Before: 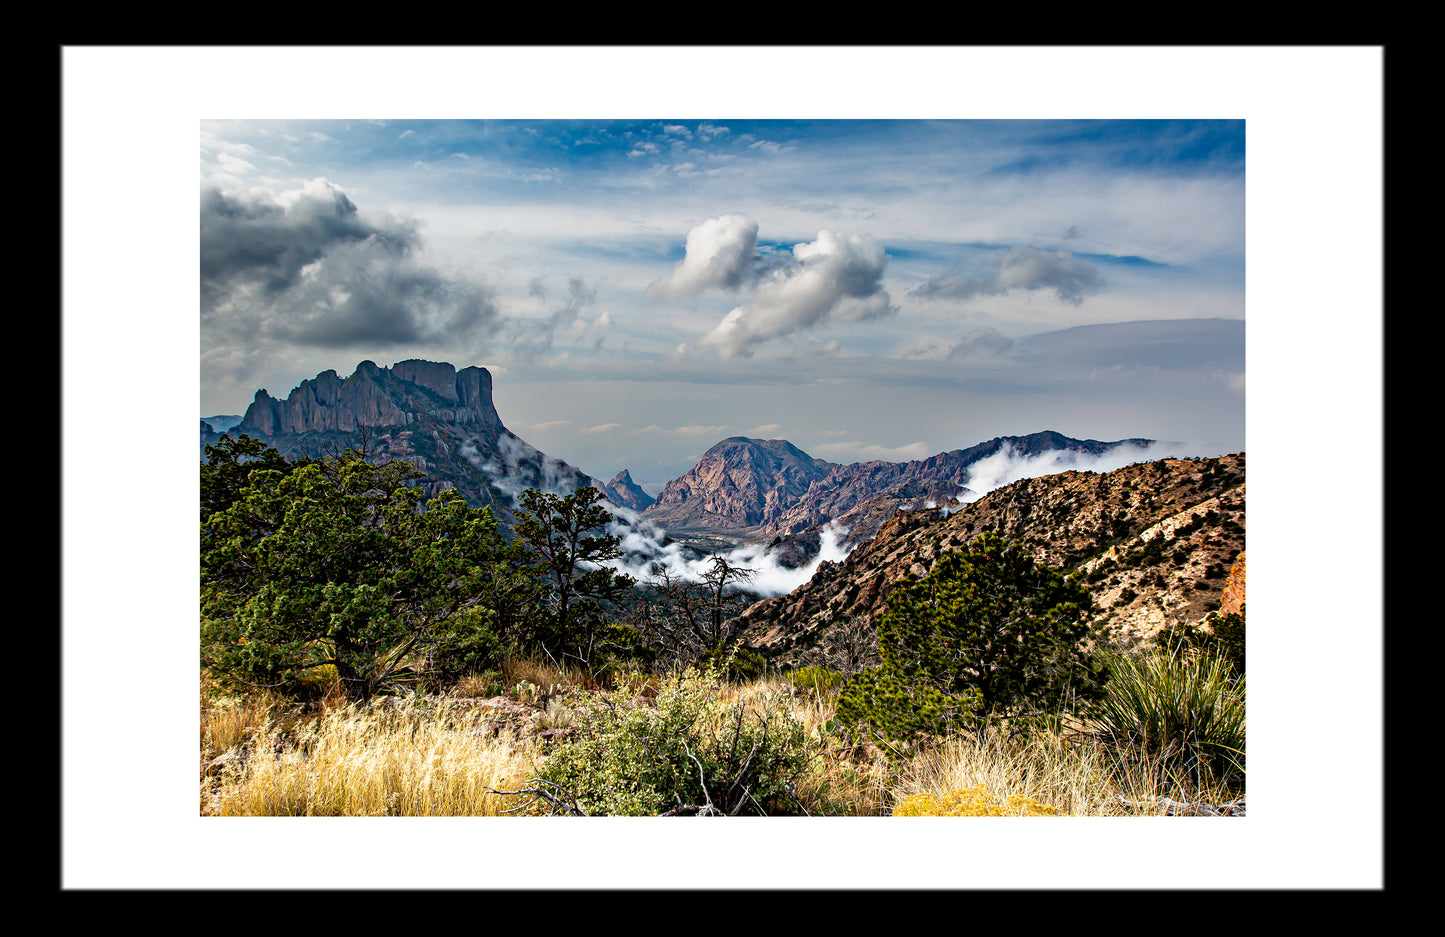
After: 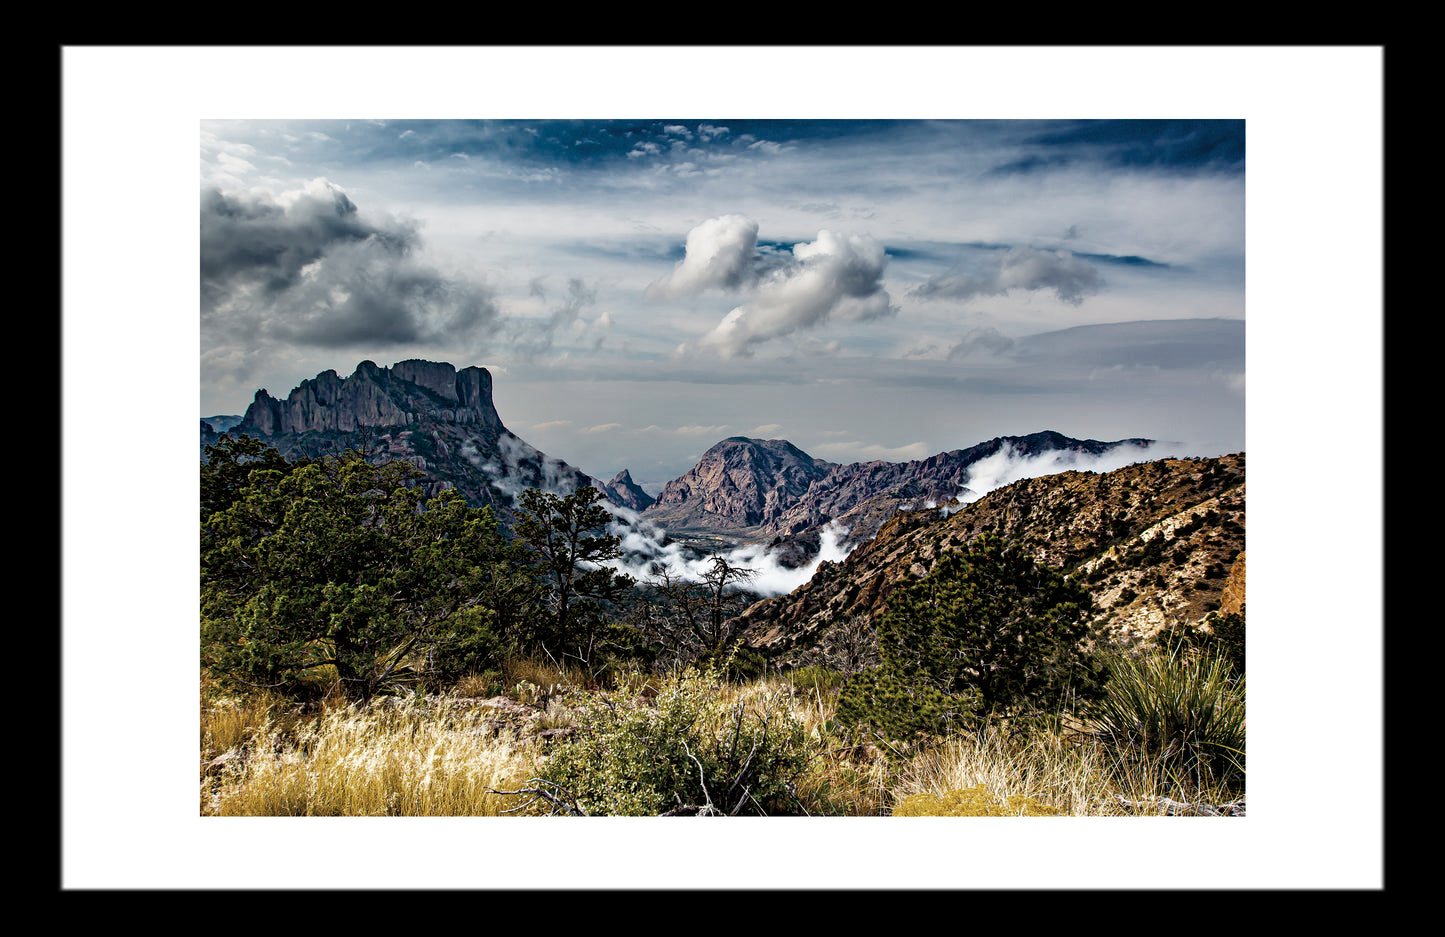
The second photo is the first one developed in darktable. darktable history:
color balance rgb: perceptual saturation grading › global saturation 30.755%, global vibrance 16.506%, saturation formula JzAzBz (2021)
color correction: highlights b* -0.011, saturation 0.557
